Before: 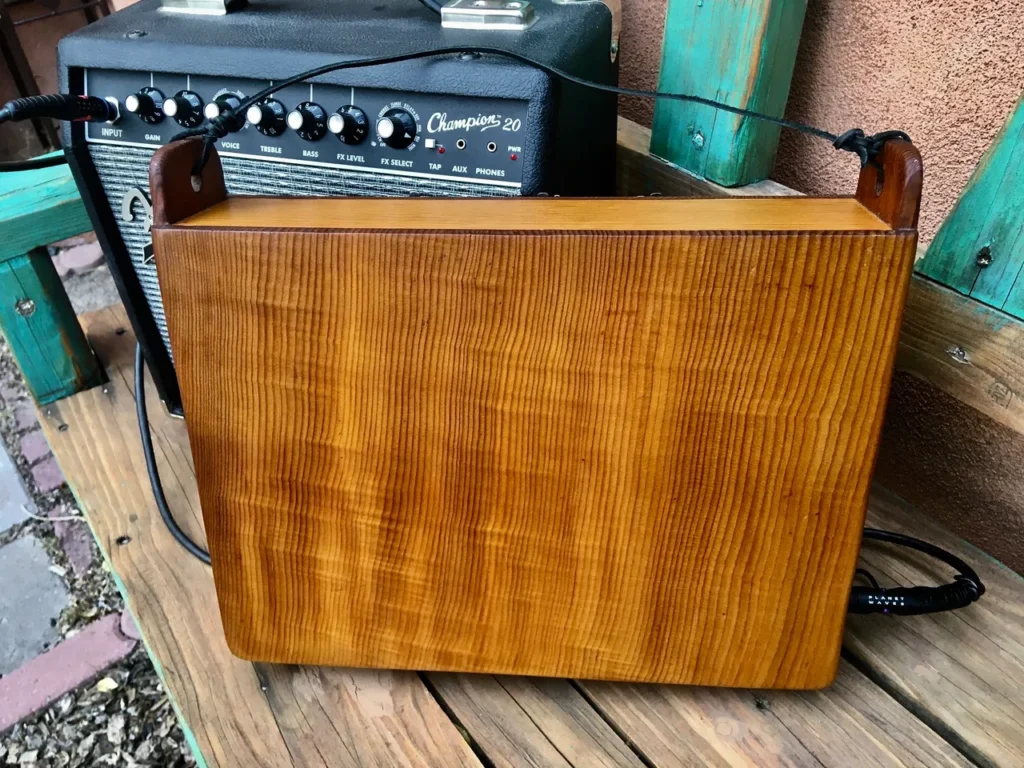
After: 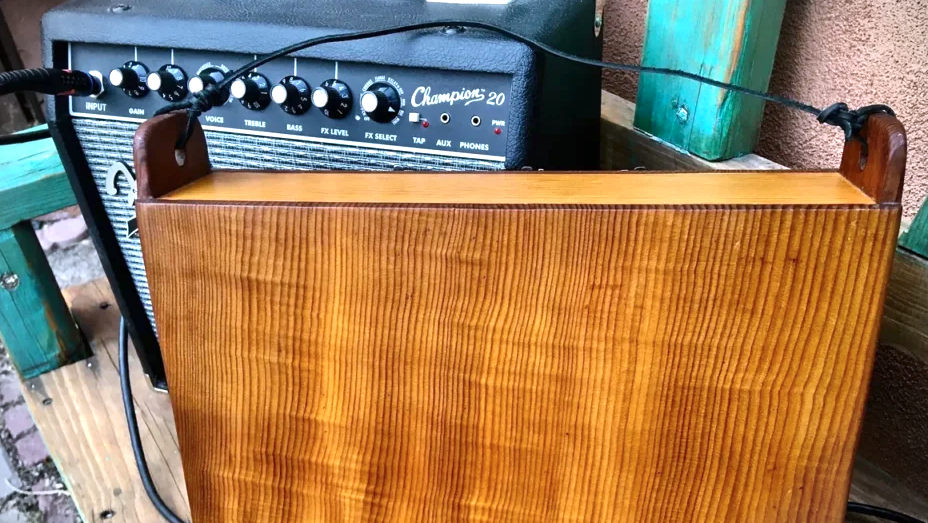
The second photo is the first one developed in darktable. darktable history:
vignetting: fall-off start 88.67%, fall-off radius 43.15%, width/height ratio 1.163, unbound false
exposure: exposure 0.61 EV, compensate highlight preservation false
crop: left 1.585%, top 3.459%, right 7.756%, bottom 28.414%
color calibration: illuminant as shot in camera, x 0.358, y 0.373, temperature 4628.91 K
